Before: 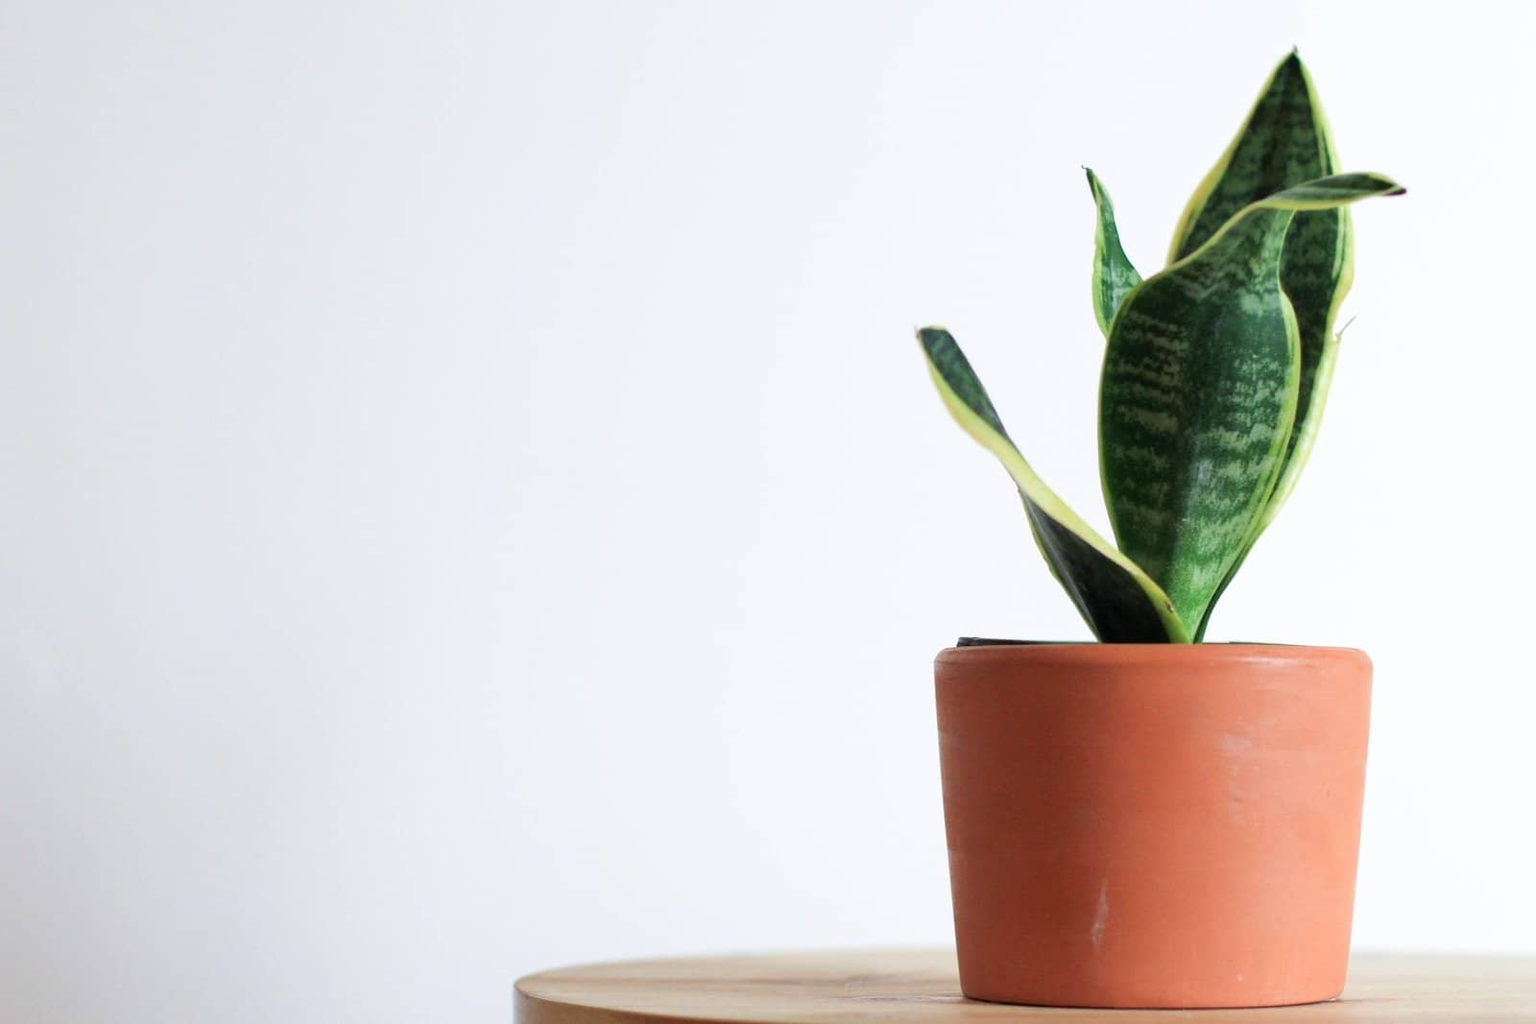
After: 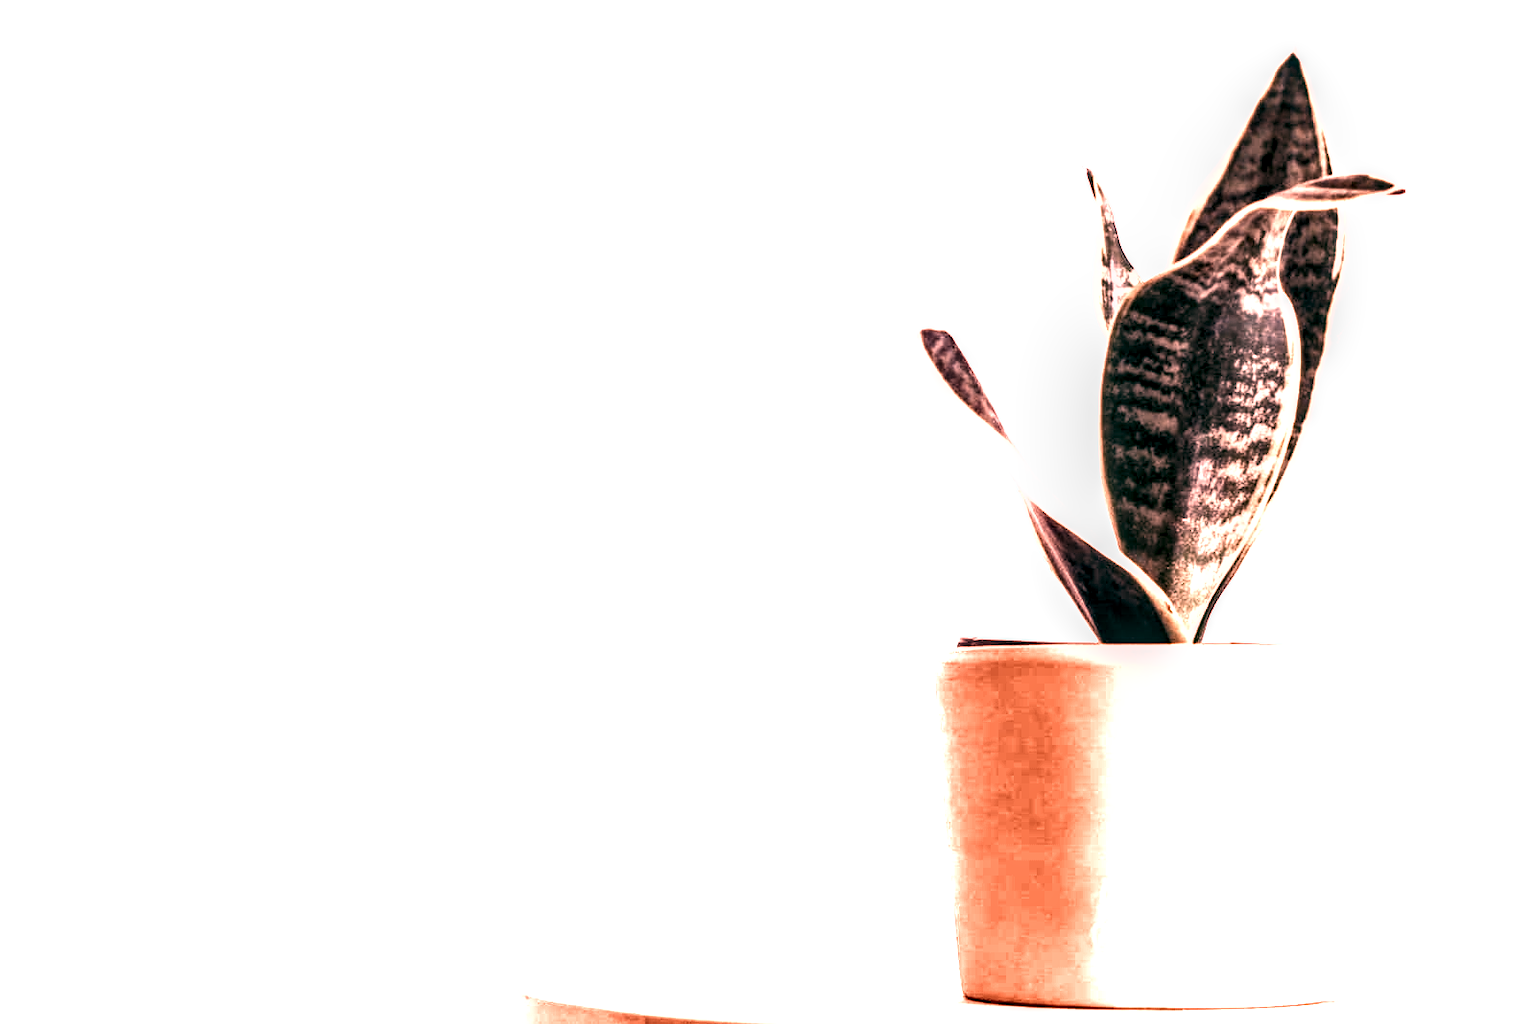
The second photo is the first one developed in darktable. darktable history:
filmic rgb: black relative exposure -7.75 EV, white relative exposure 4.4 EV, threshold 3 EV, target black luminance 0%, hardness 3.76, latitude 50.51%, contrast 1.074, highlights saturation mix 10%, shadows ↔ highlights balance -0.22%, color science v4 (2020), enable highlight reconstruction true
local contrast: highlights 19%, detail 186%
shadows and highlights: shadows 37.27, highlights -28.18, soften with gaussian
color zones: curves: ch0 [(0.018, 0.548) (0.197, 0.654) (0.425, 0.447) (0.605, 0.658) (0.732, 0.579)]; ch1 [(0.105, 0.531) (0.224, 0.531) (0.386, 0.39) (0.618, 0.456) (0.732, 0.456) (0.956, 0.421)]; ch2 [(0.039, 0.583) (0.215, 0.465) (0.399, 0.544) (0.465, 0.548) (0.614, 0.447) (0.724, 0.43) (0.882, 0.623) (0.956, 0.632)]
color balance: lift [1.005, 0.99, 1.007, 1.01], gamma [1, 0.979, 1.011, 1.021], gain [0.923, 1.098, 1.025, 0.902], input saturation 90.45%, contrast 7.73%, output saturation 105.91%
tone curve: curves: ch0 [(0, 0.081) (0.483, 0.453) (0.881, 0.992)]
levels: levels [0.026, 0.507, 0.987]
basic adjustments: contrast 0.09, brightness 0.13, saturation -0.48, vibrance 0.21
white balance: red 2.886, blue 1.694
